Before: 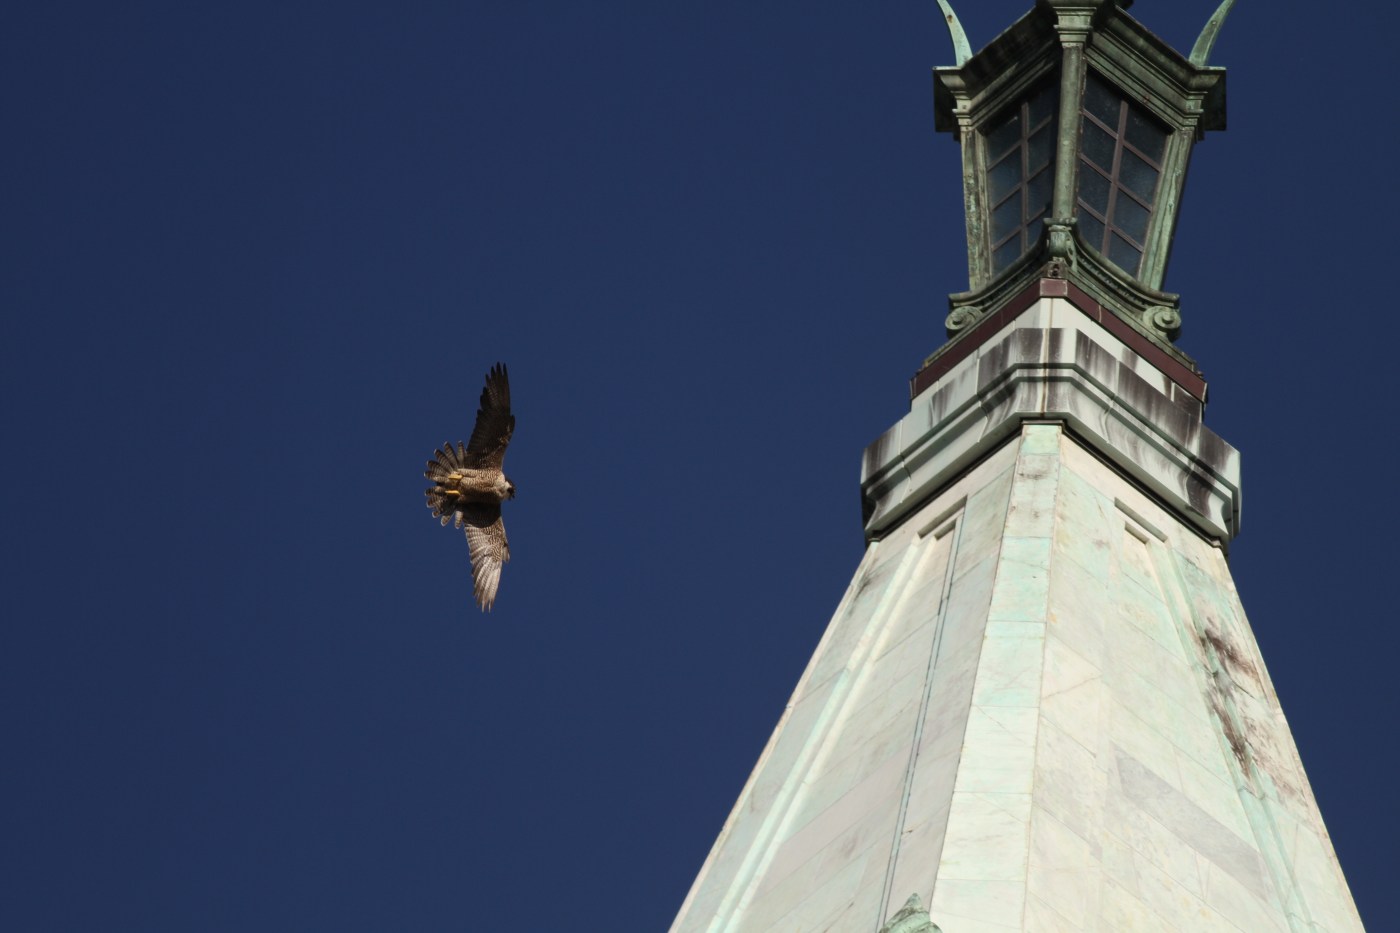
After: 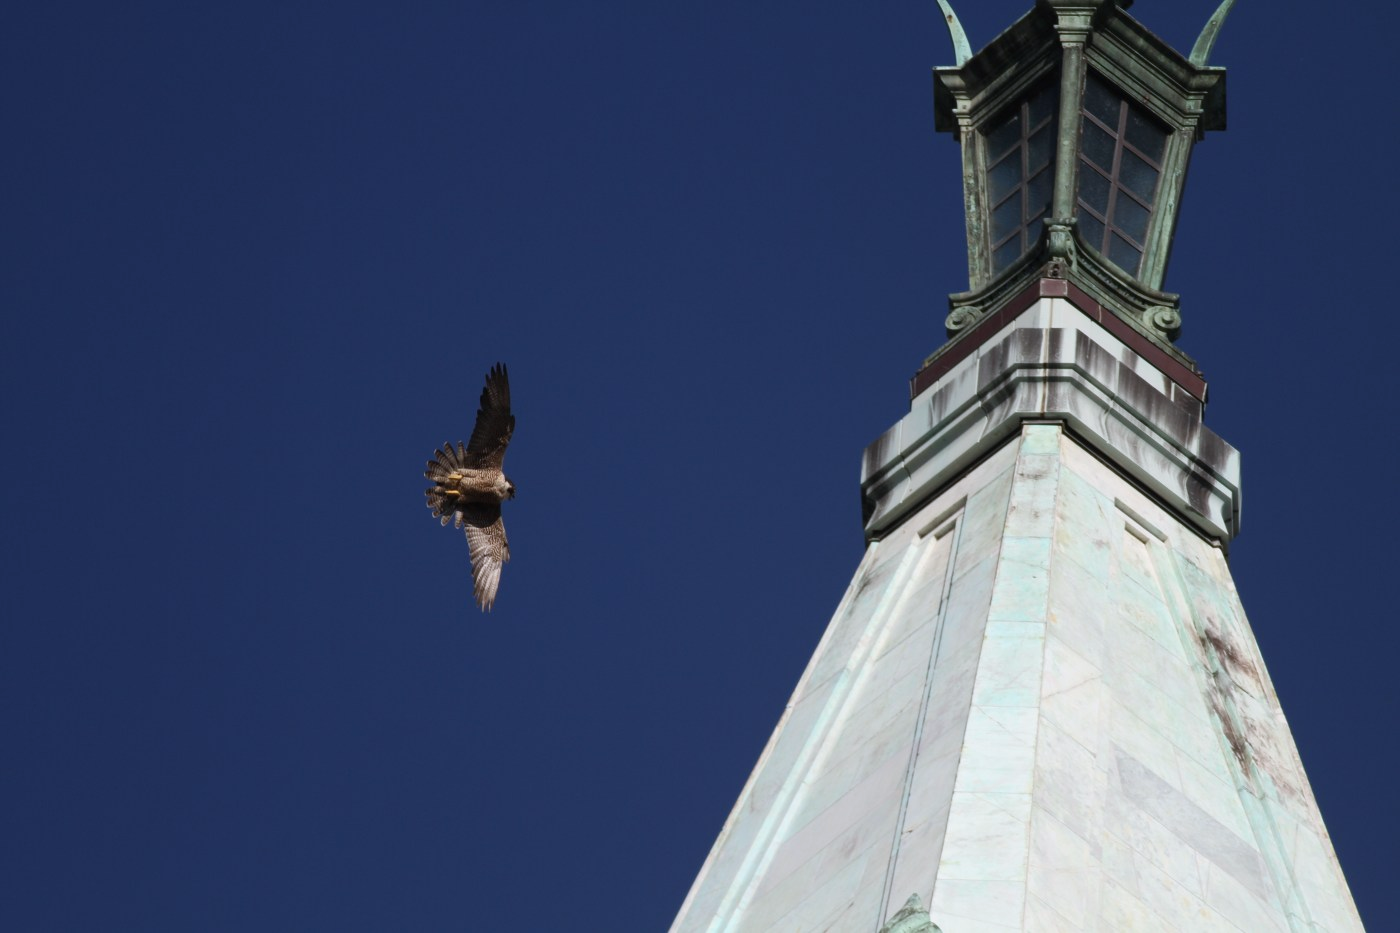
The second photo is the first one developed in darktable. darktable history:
color calibration: gray › normalize channels true, illuminant as shot in camera, x 0.358, y 0.373, temperature 4628.91 K, gamut compression 0.007
